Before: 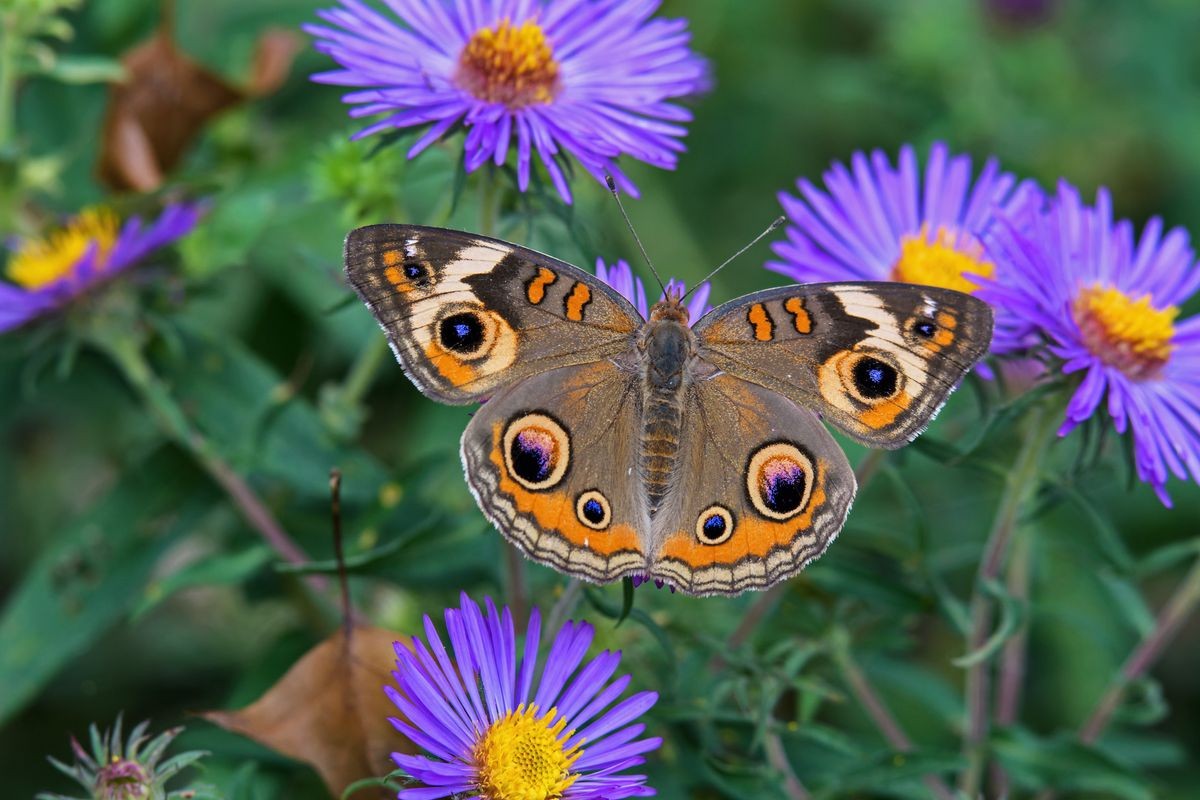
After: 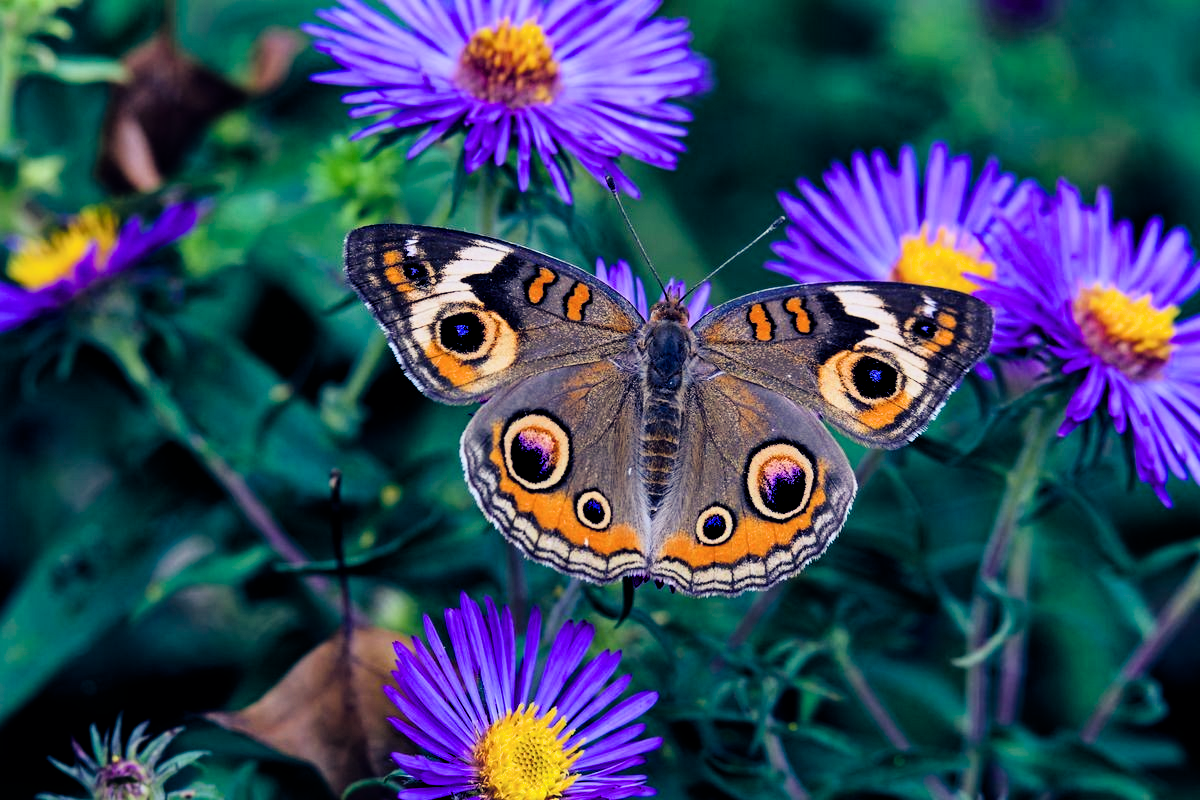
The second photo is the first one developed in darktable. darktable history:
color balance rgb: shadows lift › luminance -41.13%, shadows lift › chroma 14.13%, shadows lift › hue 260°, power › luminance -3.76%, power › chroma 0.56%, power › hue 40.37°, highlights gain › luminance 16.81%, highlights gain › chroma 2.94%, highlights gain › hue 260°, global offset › luminance -0.29%, global offset › chroma 0.31%, global offset › hue 260°, perceptual saturation grading › global saturation 20%, perceptual saturation grading › highlights -13.92%, perceptual saturation grading › shadows 50%
filmic rgb: black relative exposure -4 EV, white relative exposure 3 EV, hardness 3.02, contrast 1.4
white balance: red 0.988, blue 1.017
